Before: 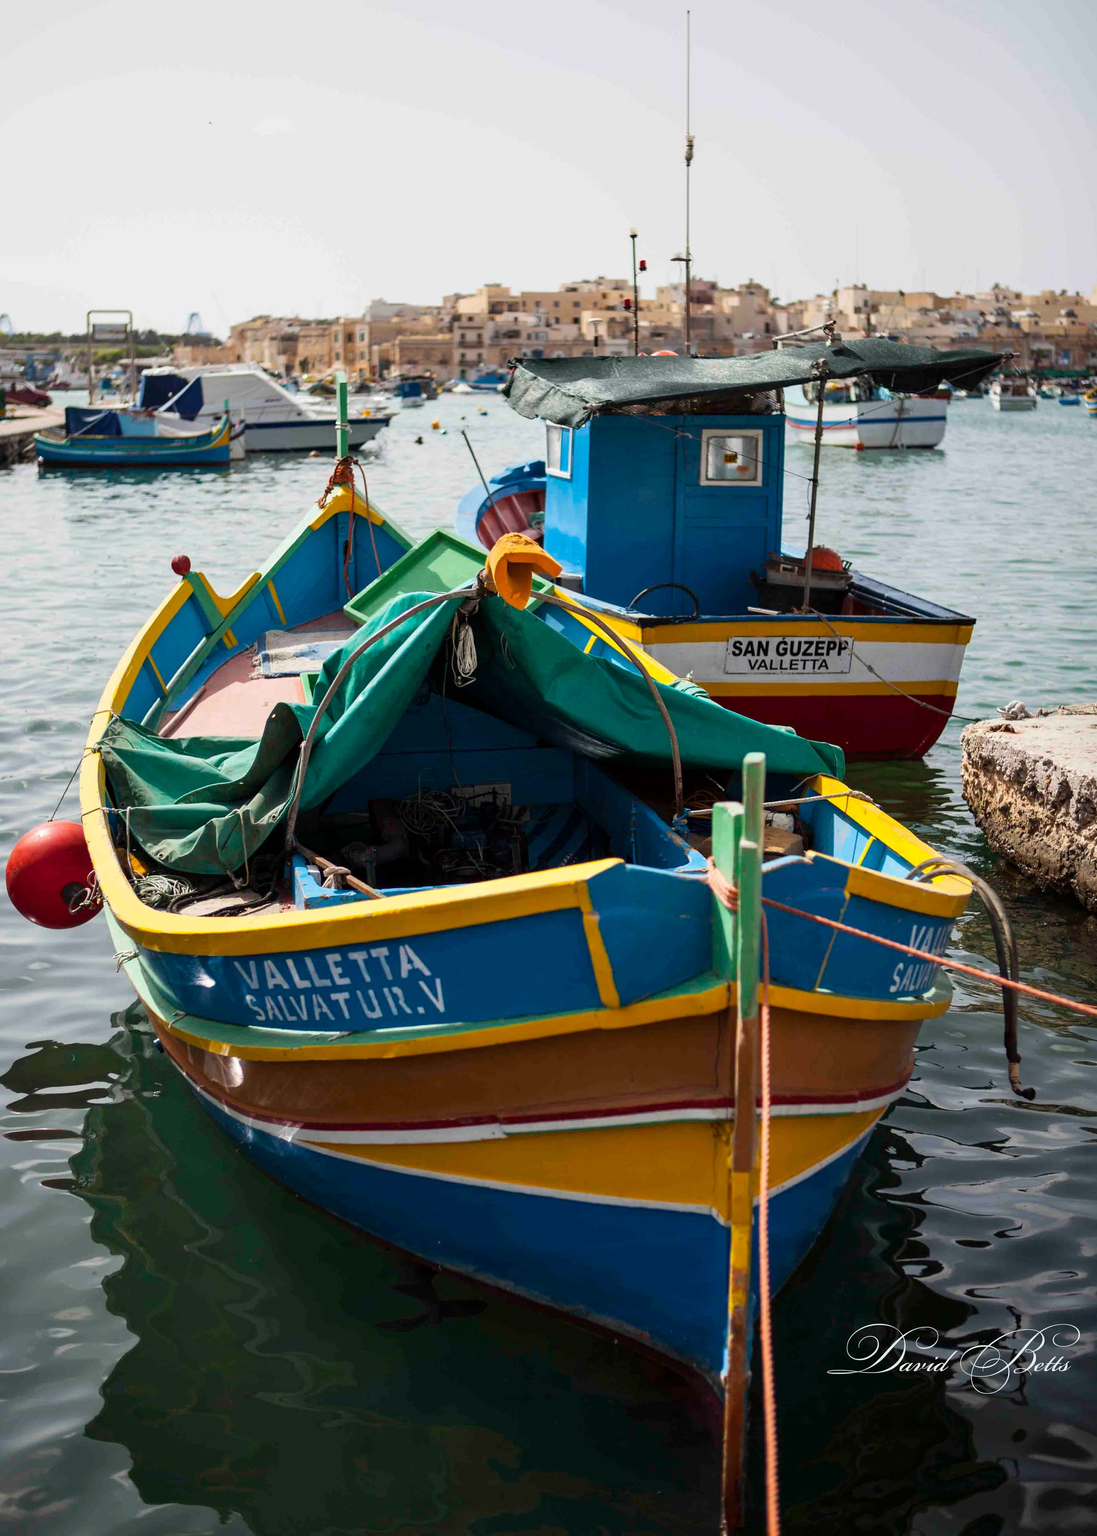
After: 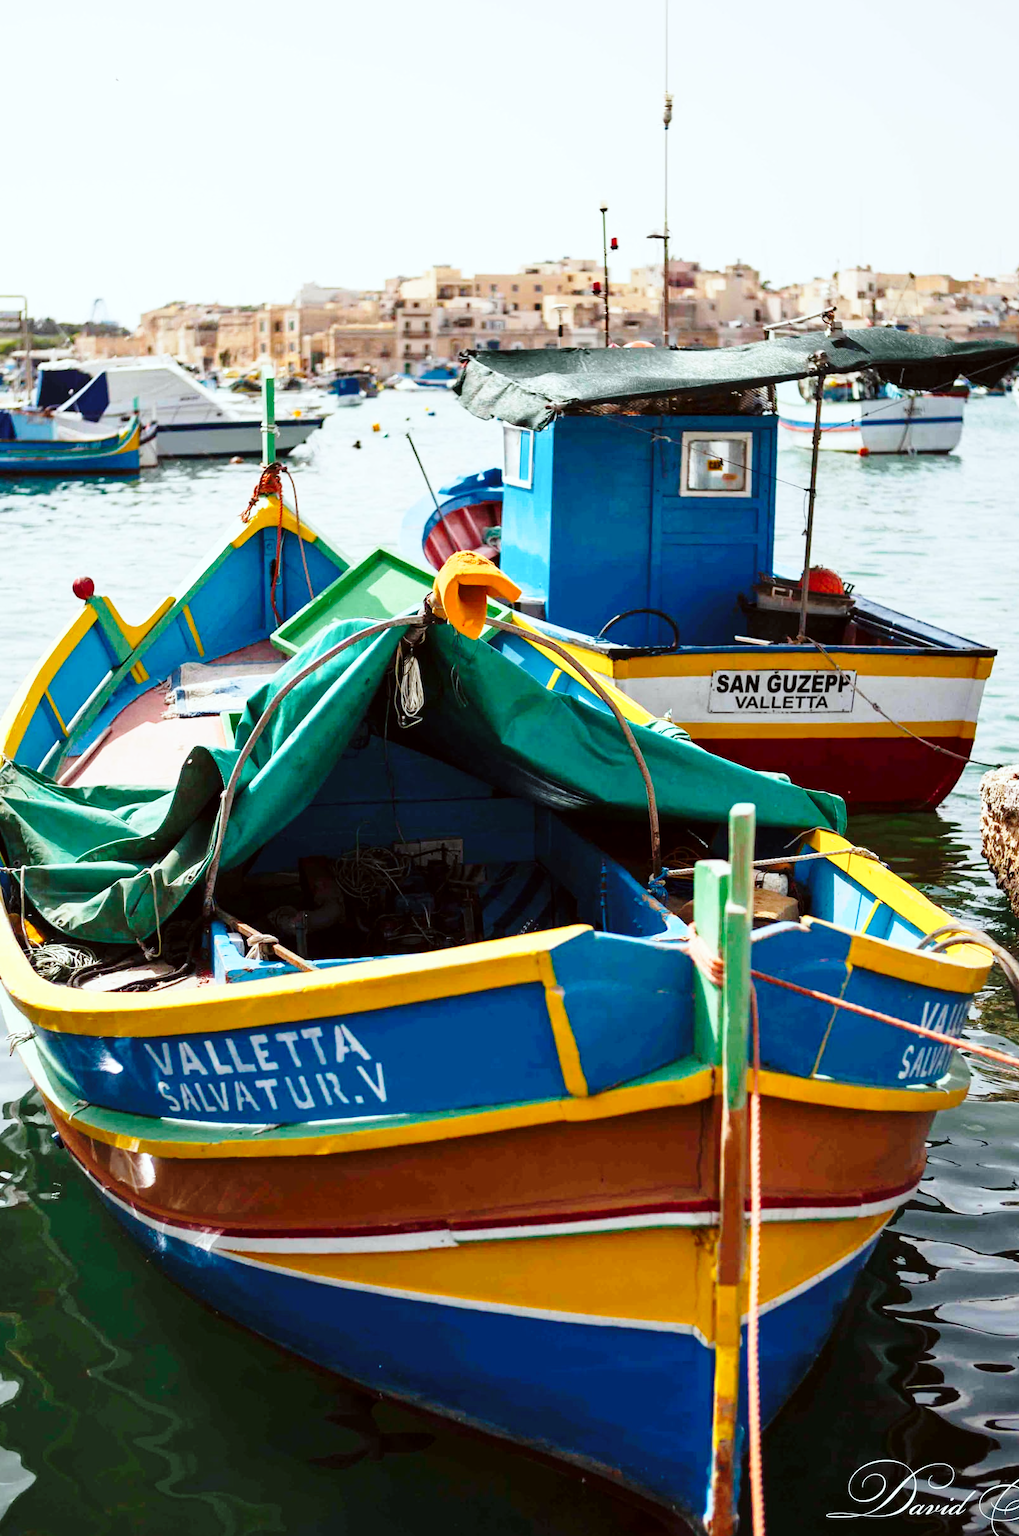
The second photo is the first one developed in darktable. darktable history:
crop: left 9.934%, top 3.52%, right 9.175%, bottom 9.433%
exposure: exposure 0.132 EV, compensate highlight preservation false
color correction: highlights a* -2.78, highlights b* -2.15, shadows a* 2.52, shadows b* 3.01
base curve: curves: ch0 [(0, 0) (0.028, 0.03) (0.121, 0.232) (0.46, 0.748) (0.859, 0.968) (1, 1)], preserve colors none
